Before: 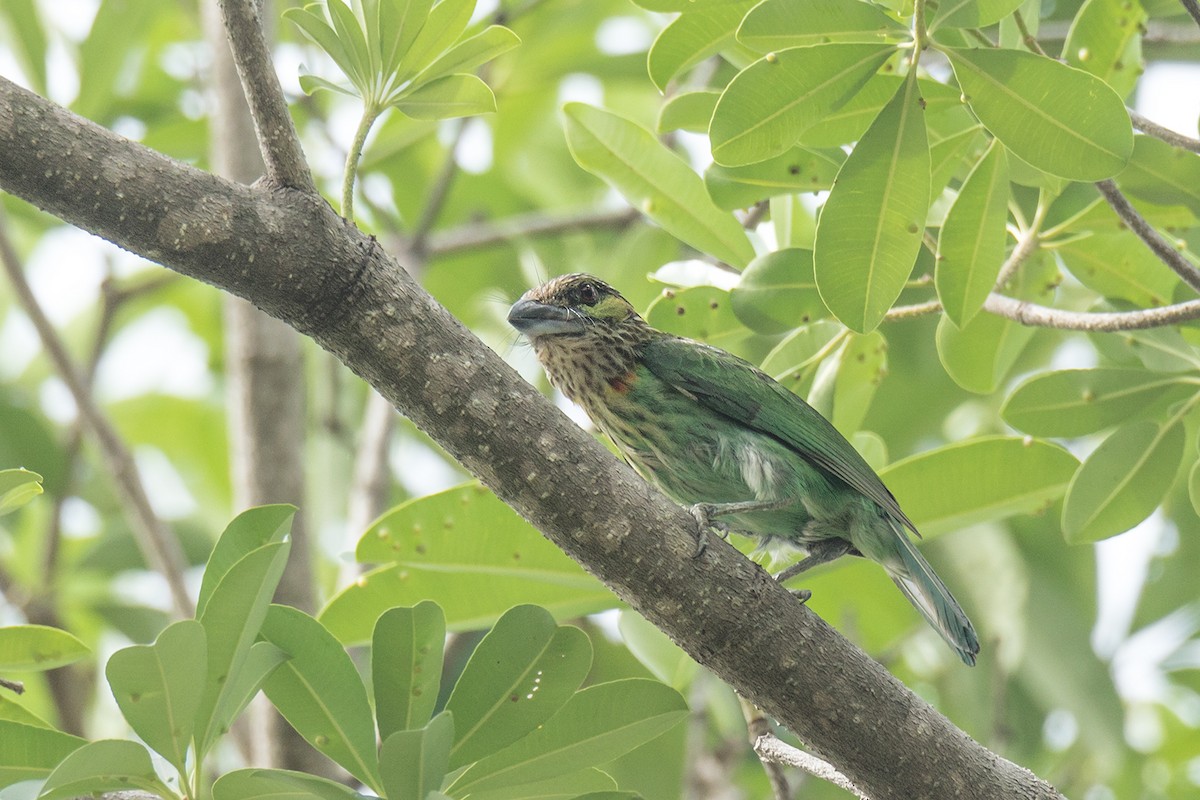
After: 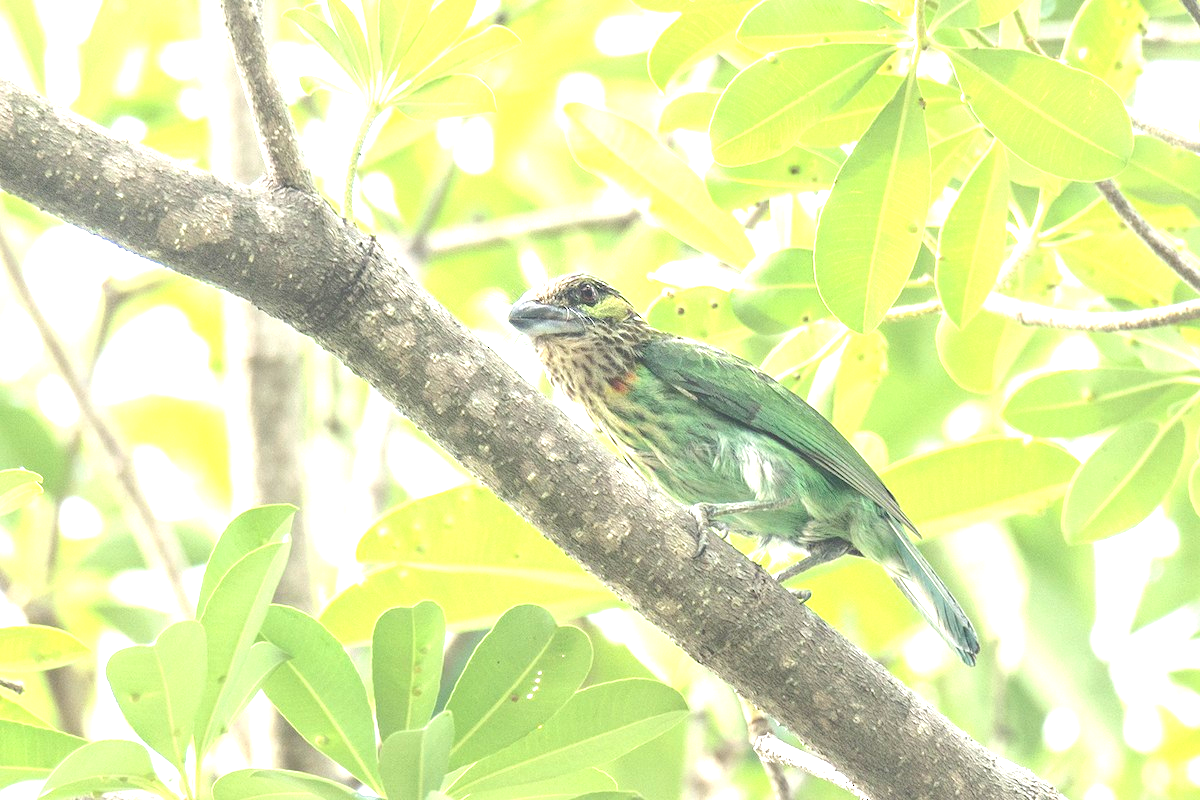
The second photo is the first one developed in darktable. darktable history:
exposure: black level correction 0, exposure 1.5 EV, compensate exposure bias true, compensate highlight preservation false
tone equalizer: -8 EV 1 EV, -7 EV 1 EV, -6 EV 1 EV, -5 EV 1 EV, -4 EV 1 EV, -3 EV 0.75 EV, -2 EV 0.5 EV, -1 EV 0.25 EV
